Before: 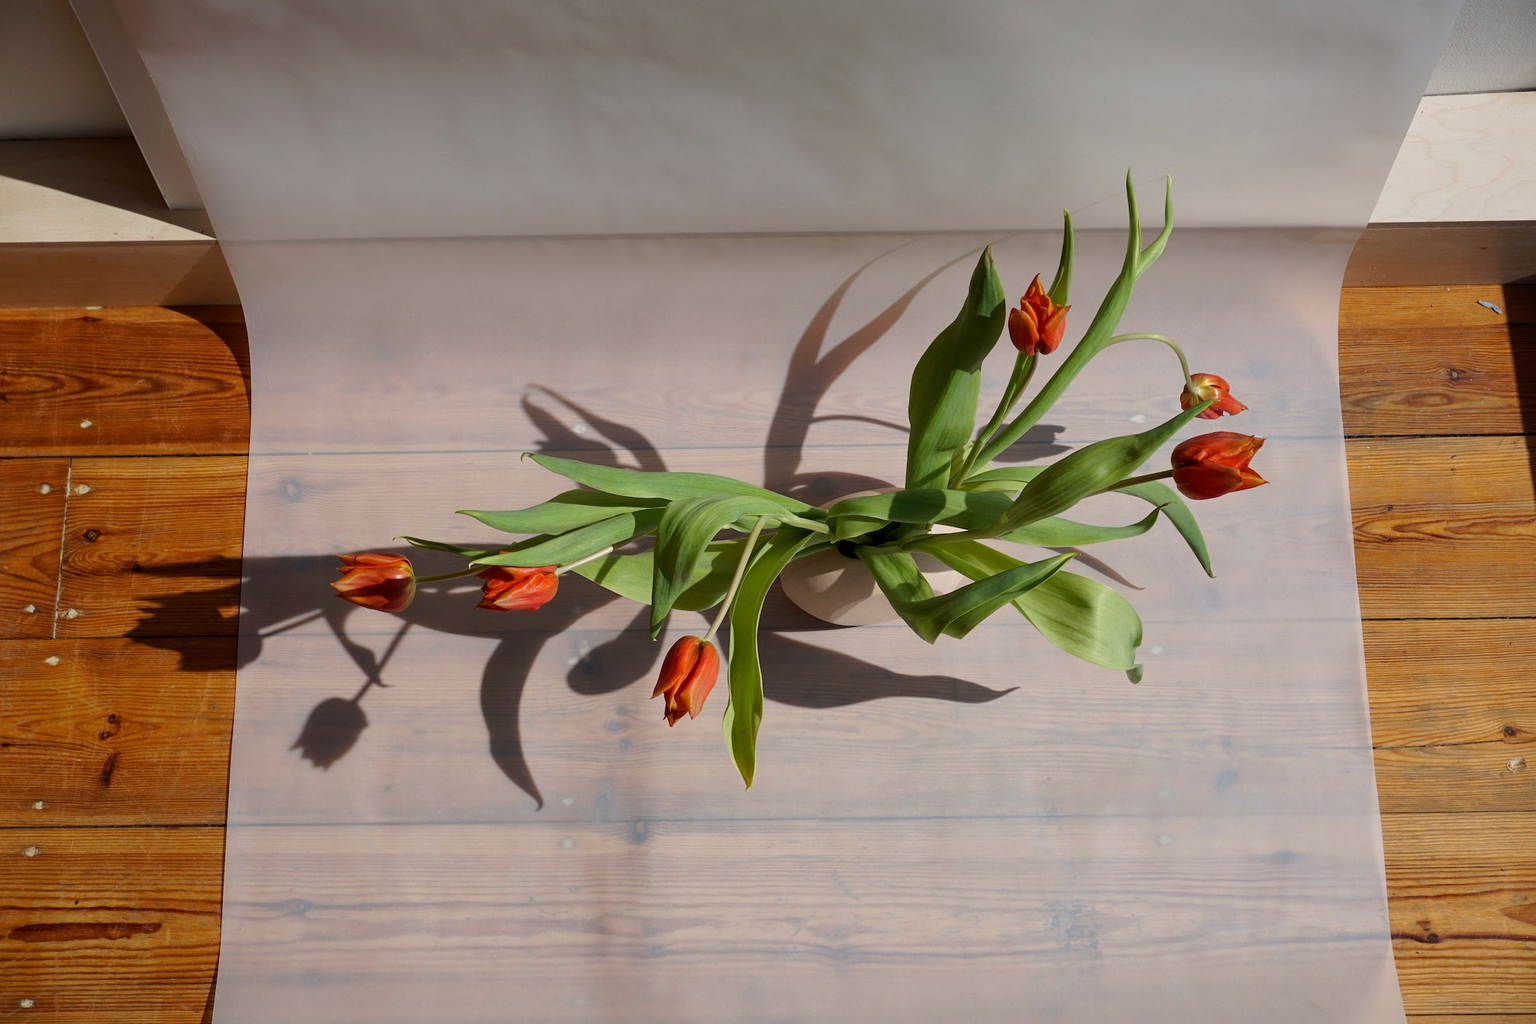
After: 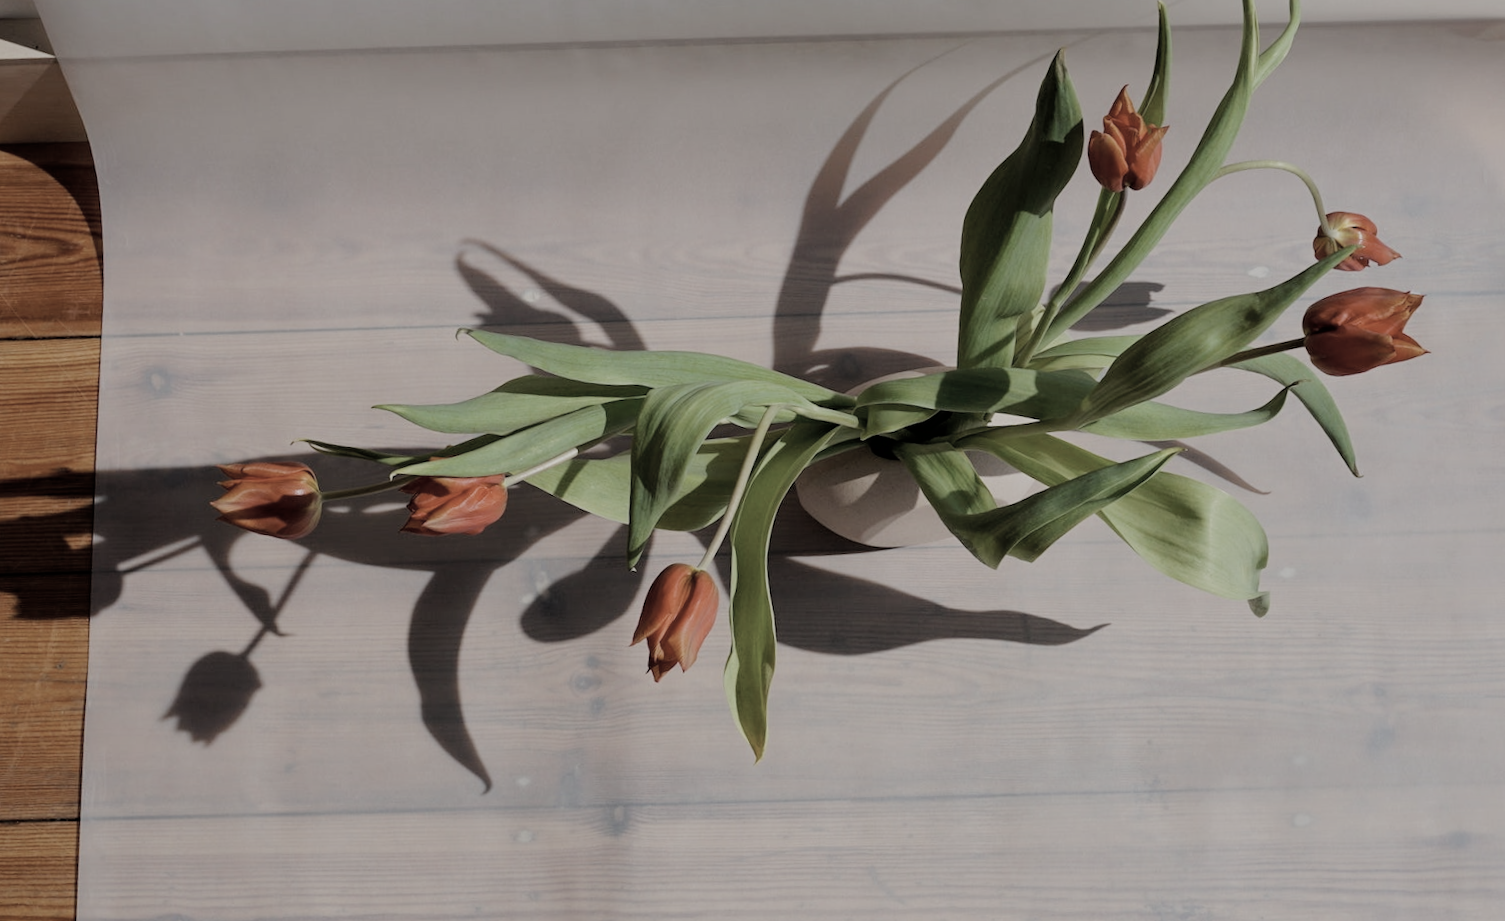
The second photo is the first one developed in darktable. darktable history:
filmic rgb: black relative exposure -7.32 EV, white relative exposure 5.09 EV, hardness 3.2
rotate and perspective: rotation -4.25°, automatic cropping off
color correction: saturation 0.5
crop and rotate: angle -3.37°, left 9.79%, top 20.73%, right 12.42%, bottom 11.82%
